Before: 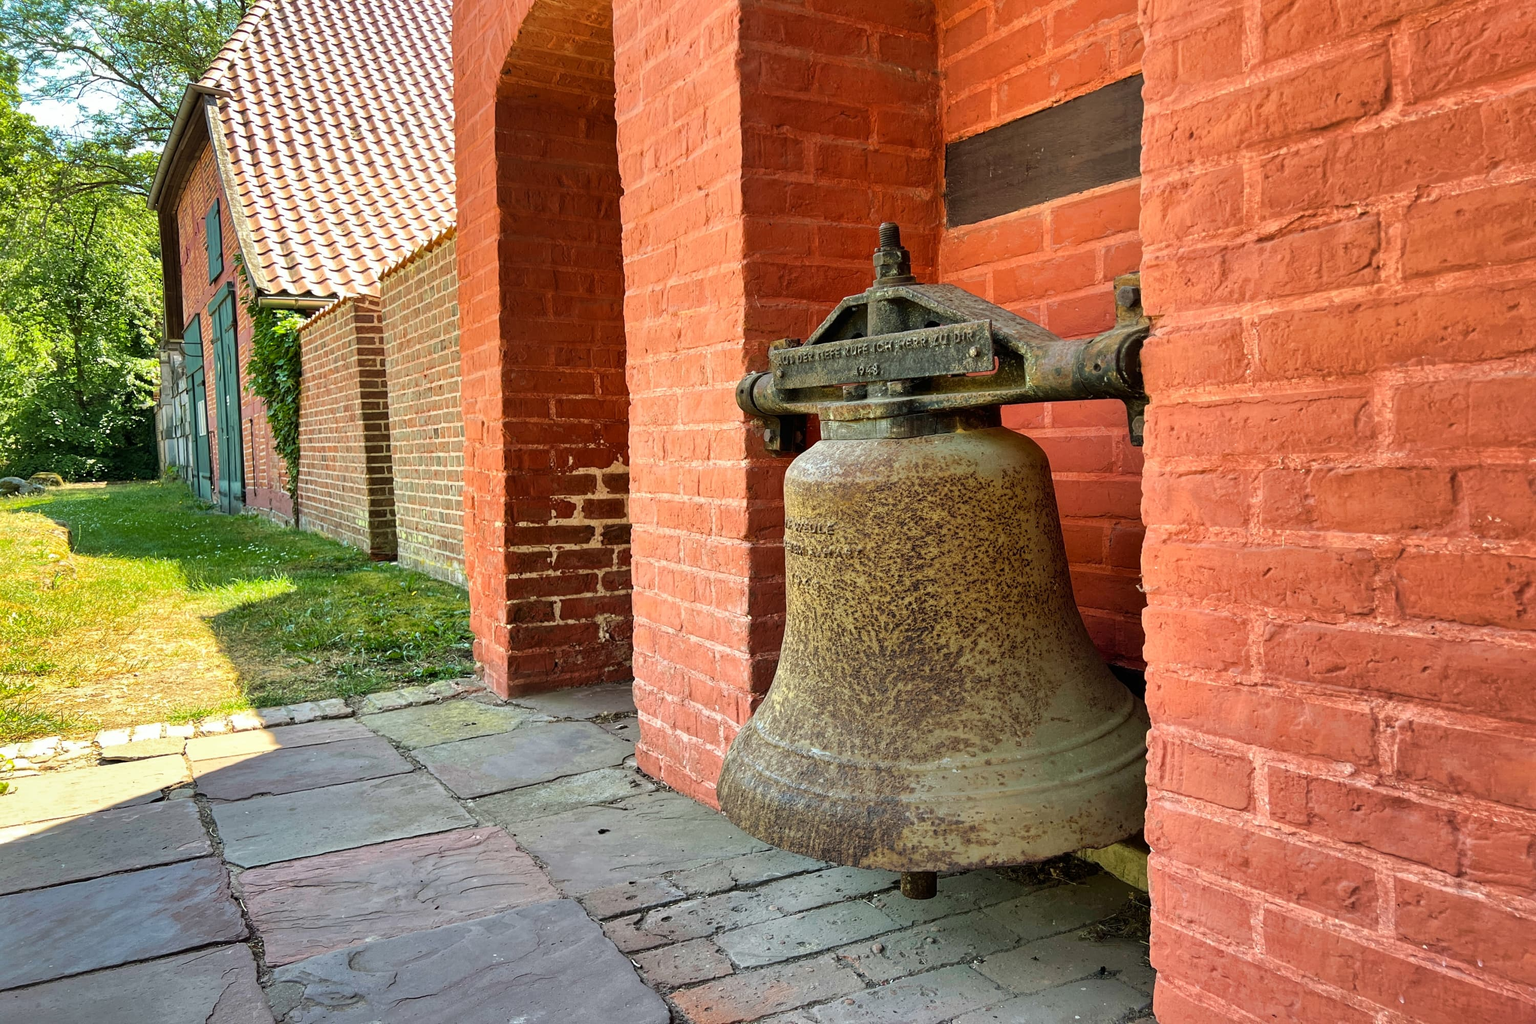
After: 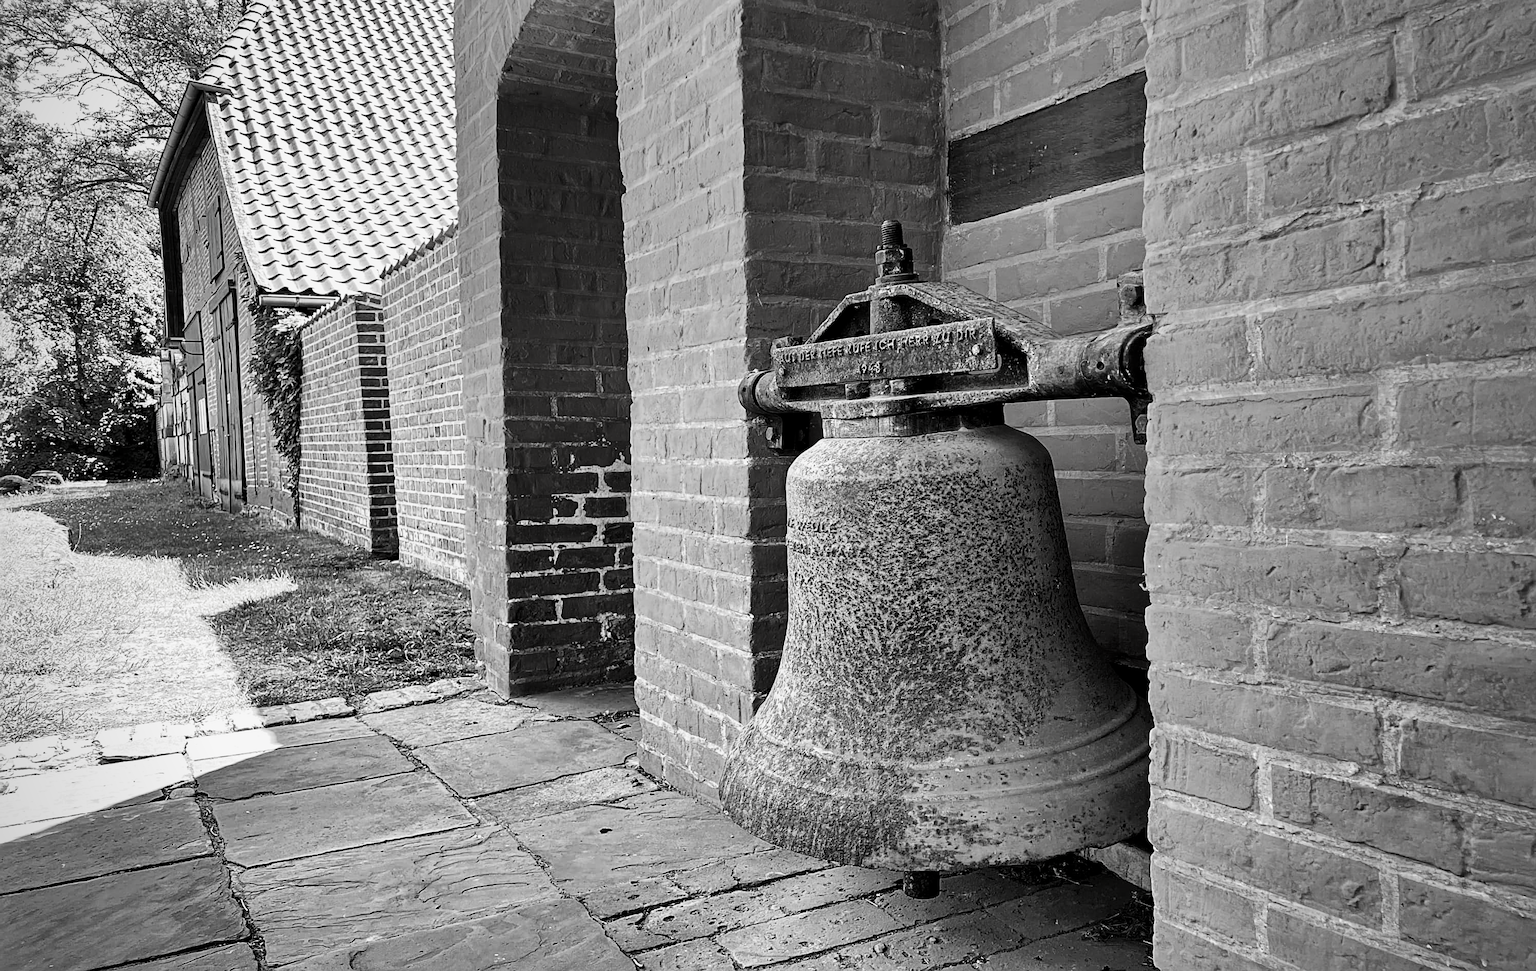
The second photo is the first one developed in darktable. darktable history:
contrast brightness saturation: contrast -0.03, brightness -0.595, saturation -0.992
vignetting: unbound false
crop: top 0.313%, right 0.261%, bottom 5.082%
filmic rgb: black relative exposure -8.03 EV, white relative exposure 4.05 EV, hardness 4.16
exposure: black level correction 0.001, exposure 1.82 EV, compensate highlight preservation false
sharpen: on, module defaults
haze removal: strength 0.29, distance 0.243, adaptive false
